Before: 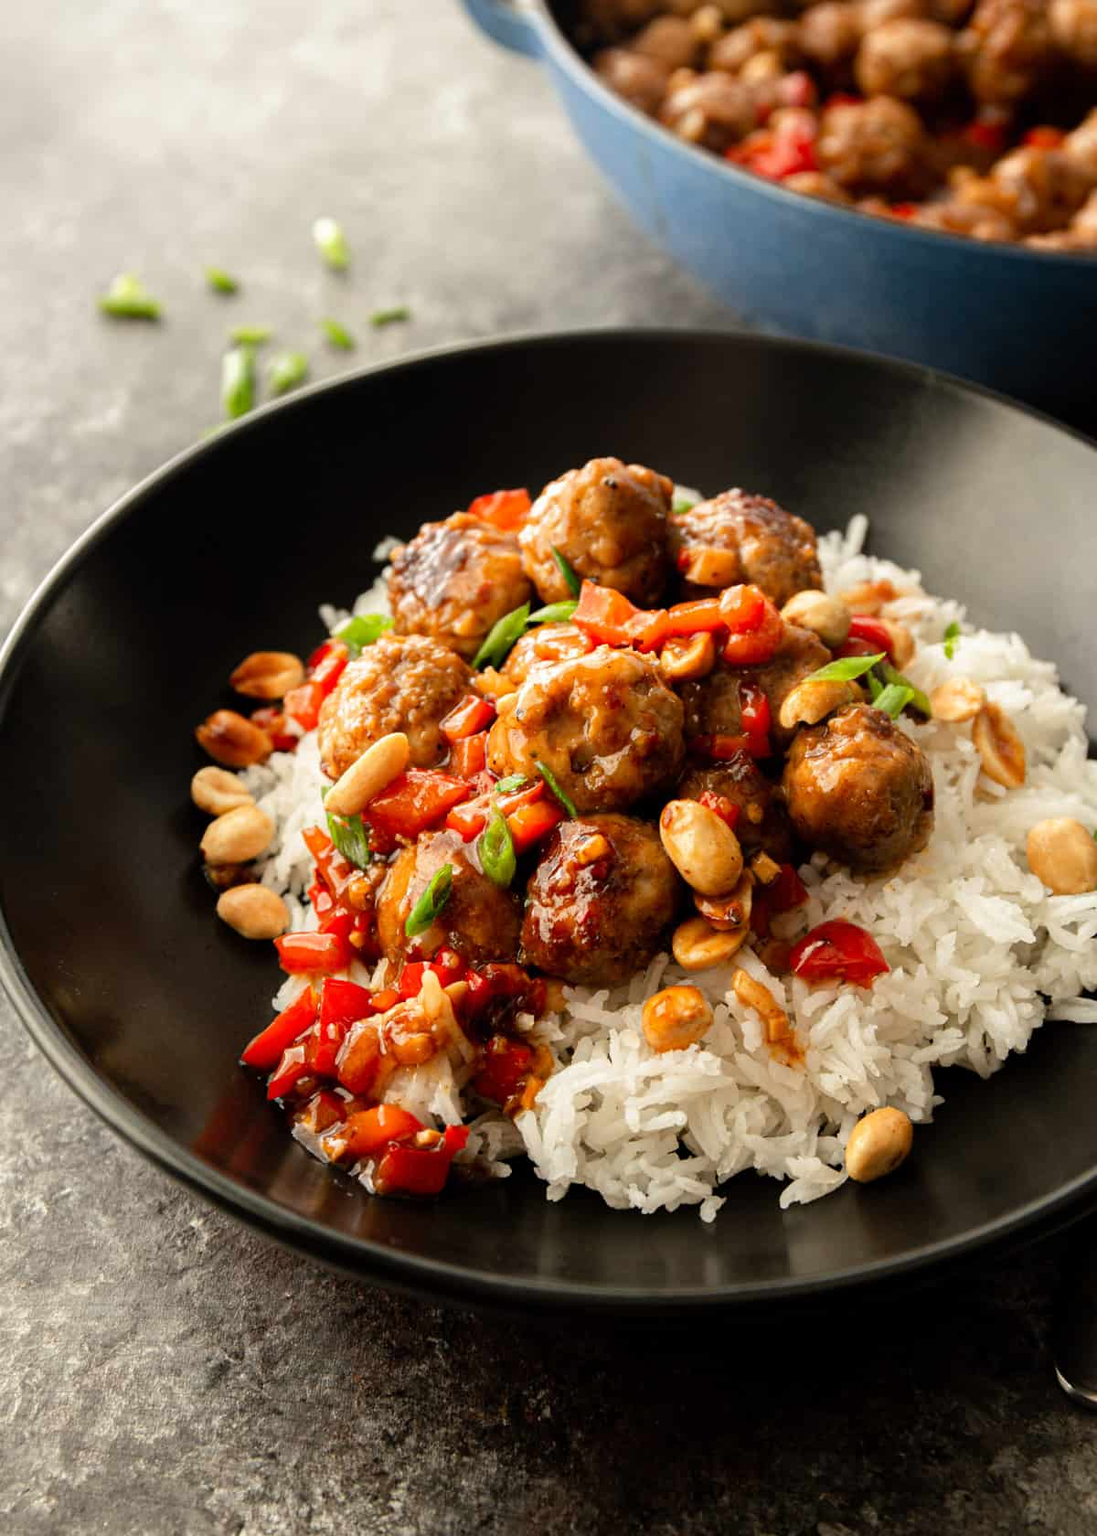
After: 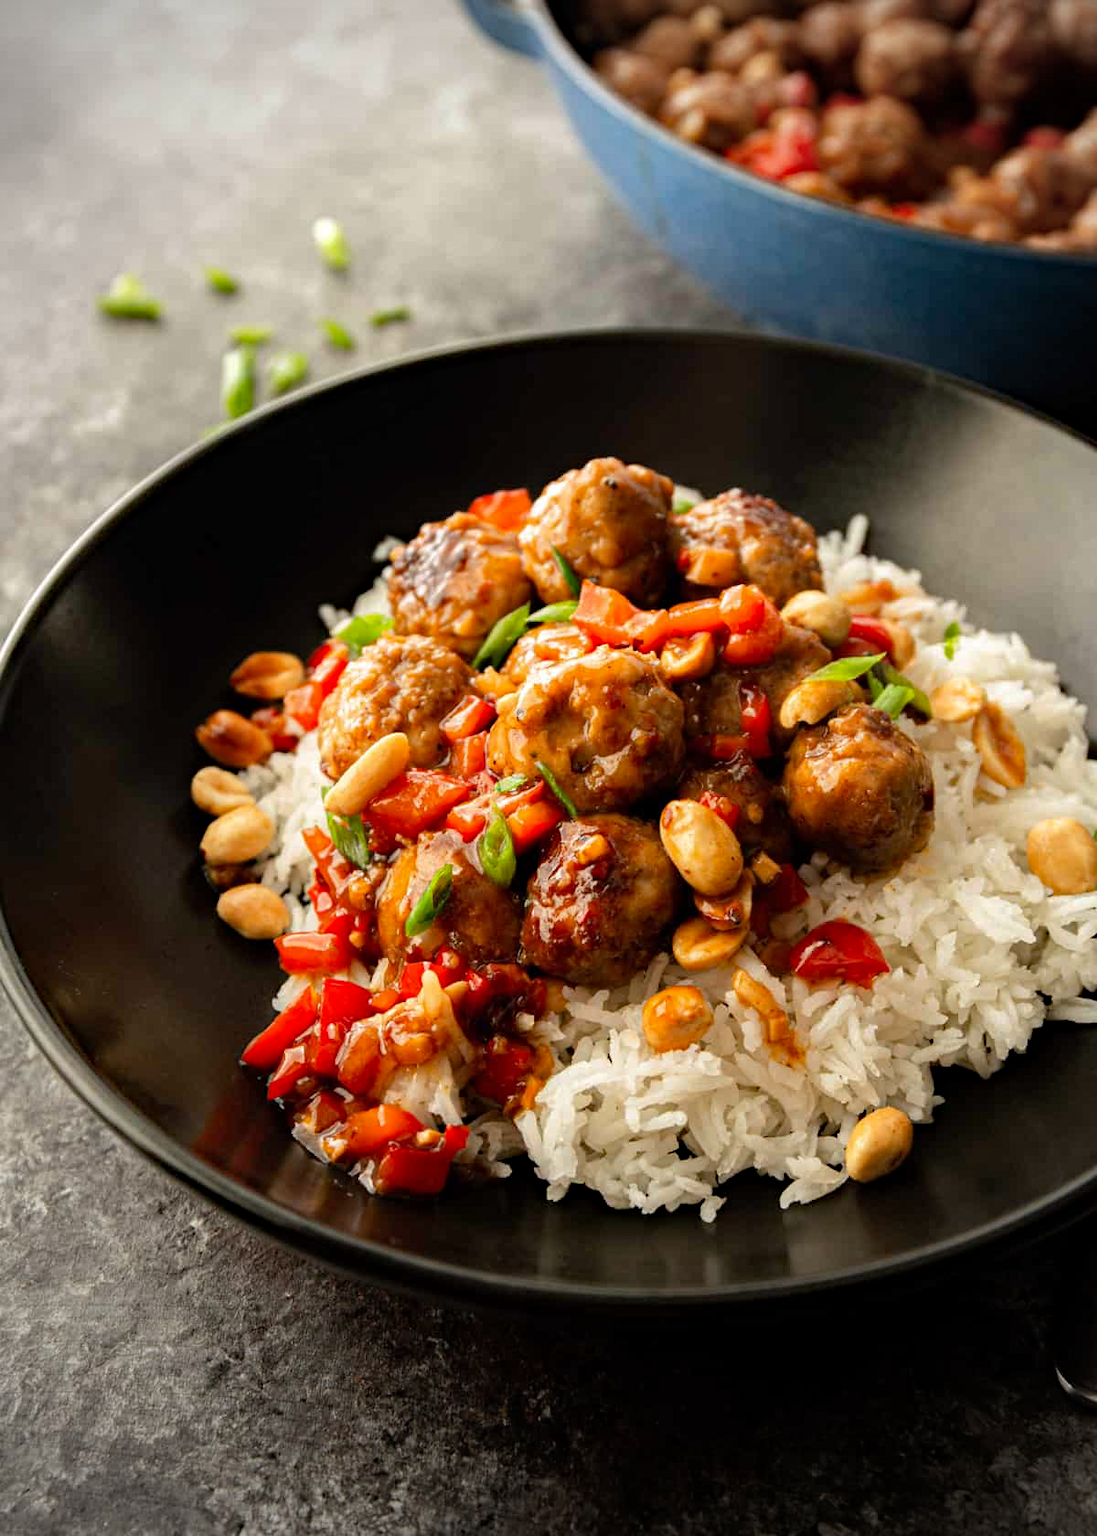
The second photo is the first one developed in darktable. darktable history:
haze removal: strength 0.288, distance 0.25, compatibility mode true, adaptive false
vignetting: fall-off start 75.06%, center (0.039, -0.088), width/height ratio 1.076
